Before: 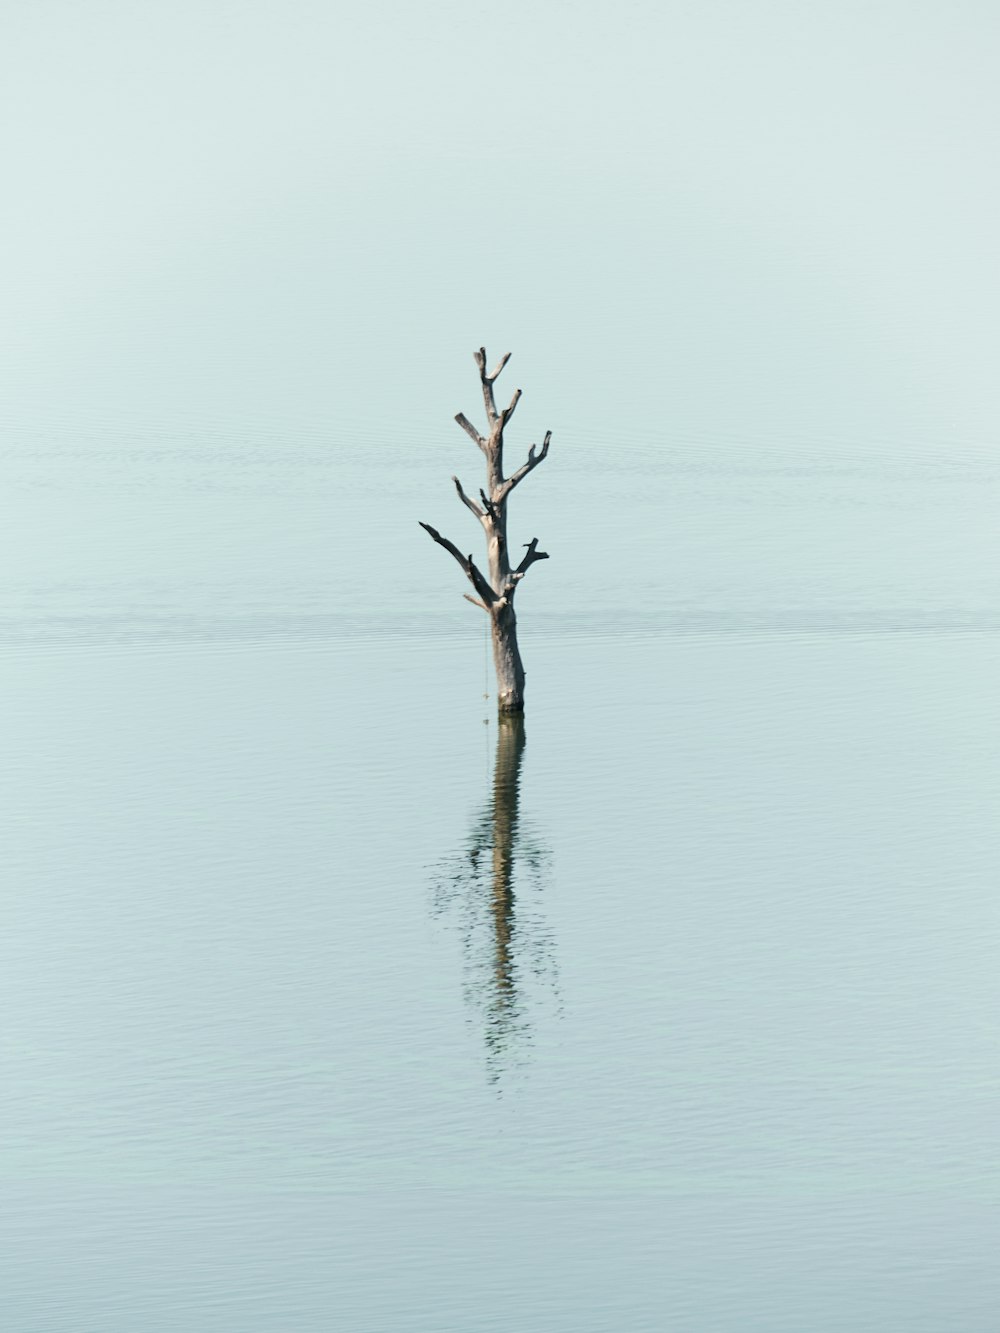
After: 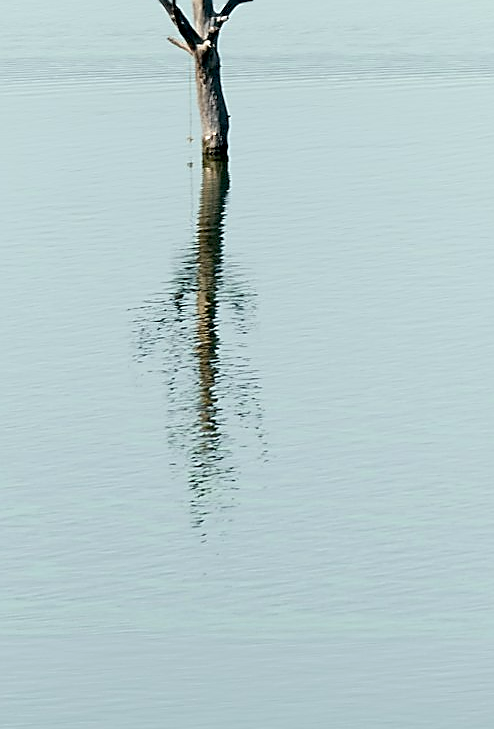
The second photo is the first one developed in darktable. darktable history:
crop: left 29.672%, top 41.786%, right 20.851%, bottom 3.487%
exposure: black level correction 0.016, exposure -0.009 EV, compensate highlight preservation false
sharpen: radius 1.4, amount 1.25, threshold 0.7
